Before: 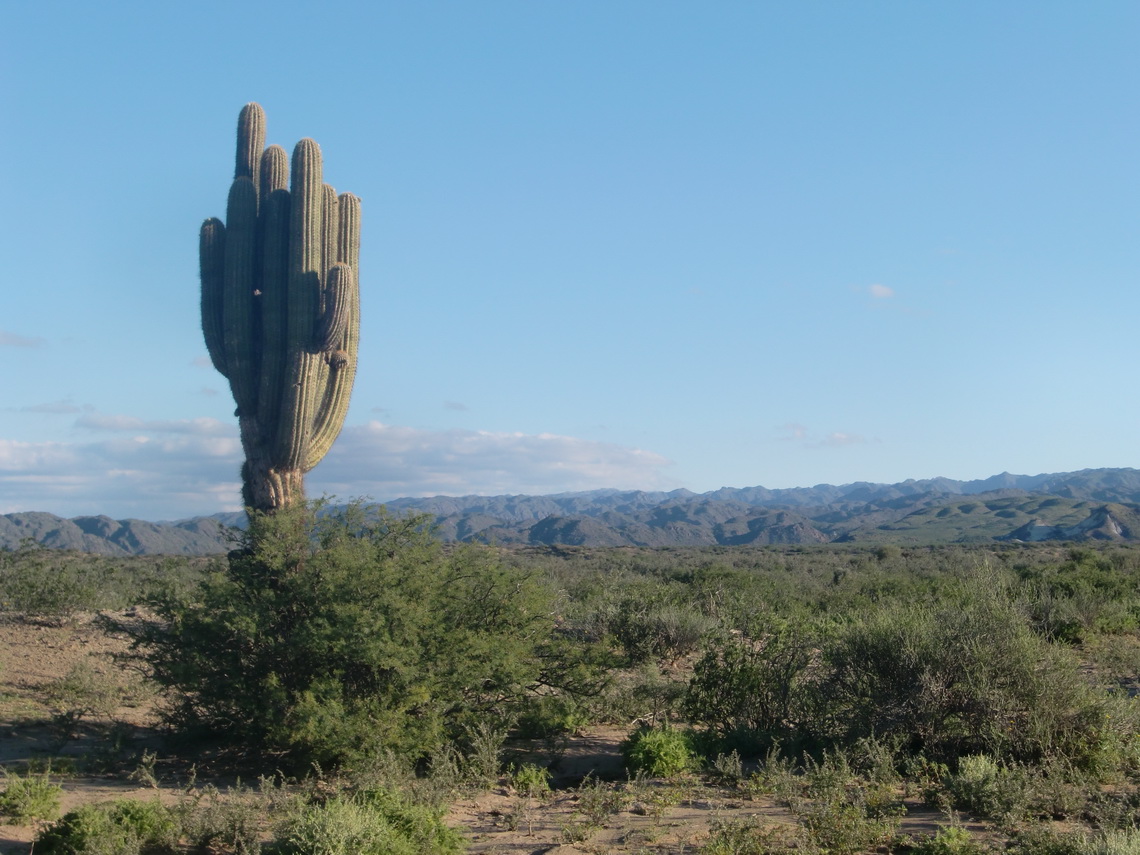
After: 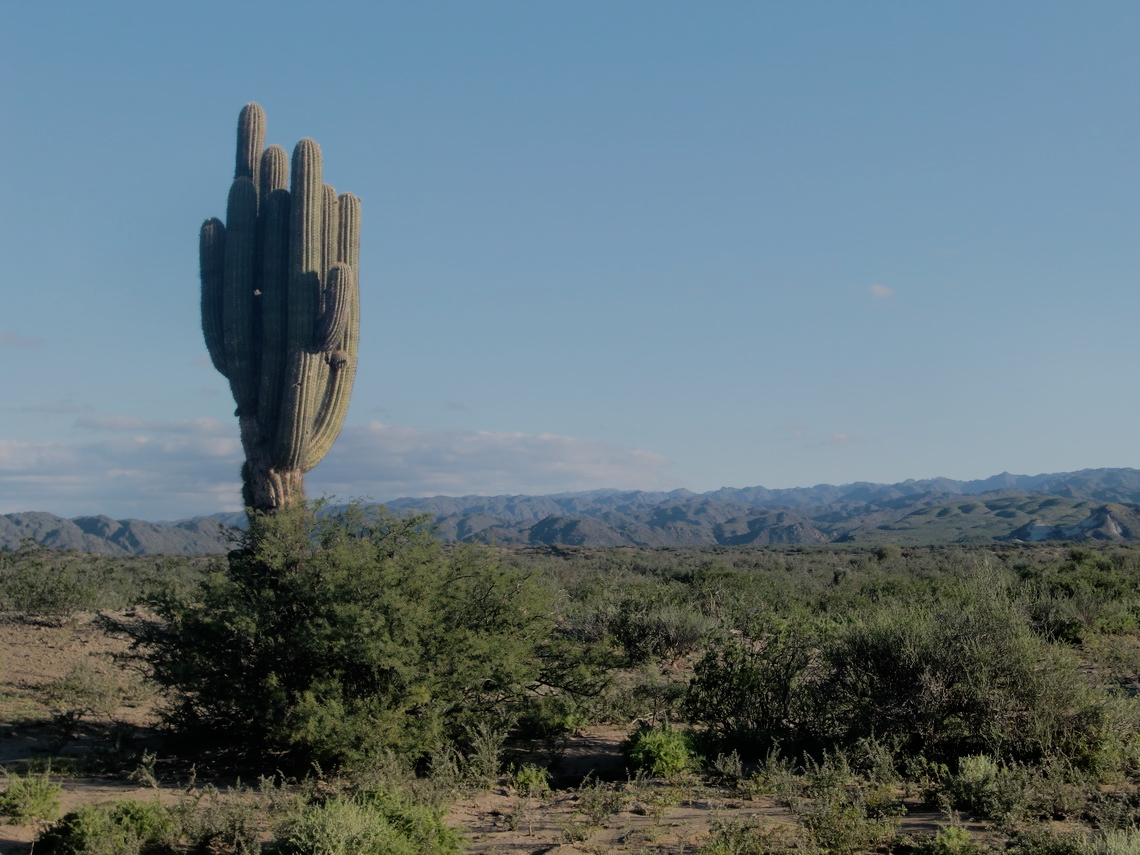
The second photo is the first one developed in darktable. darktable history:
filmic rgb: black relative exposure -7.16 EV, white relative exposure 5.35 EV, threshold 2.94 EV, hardness 3.02, enable highlight reconstruction true
exposure: exposure -0.406 EV, compensate exposure bias true, compensate highlight preservation false
